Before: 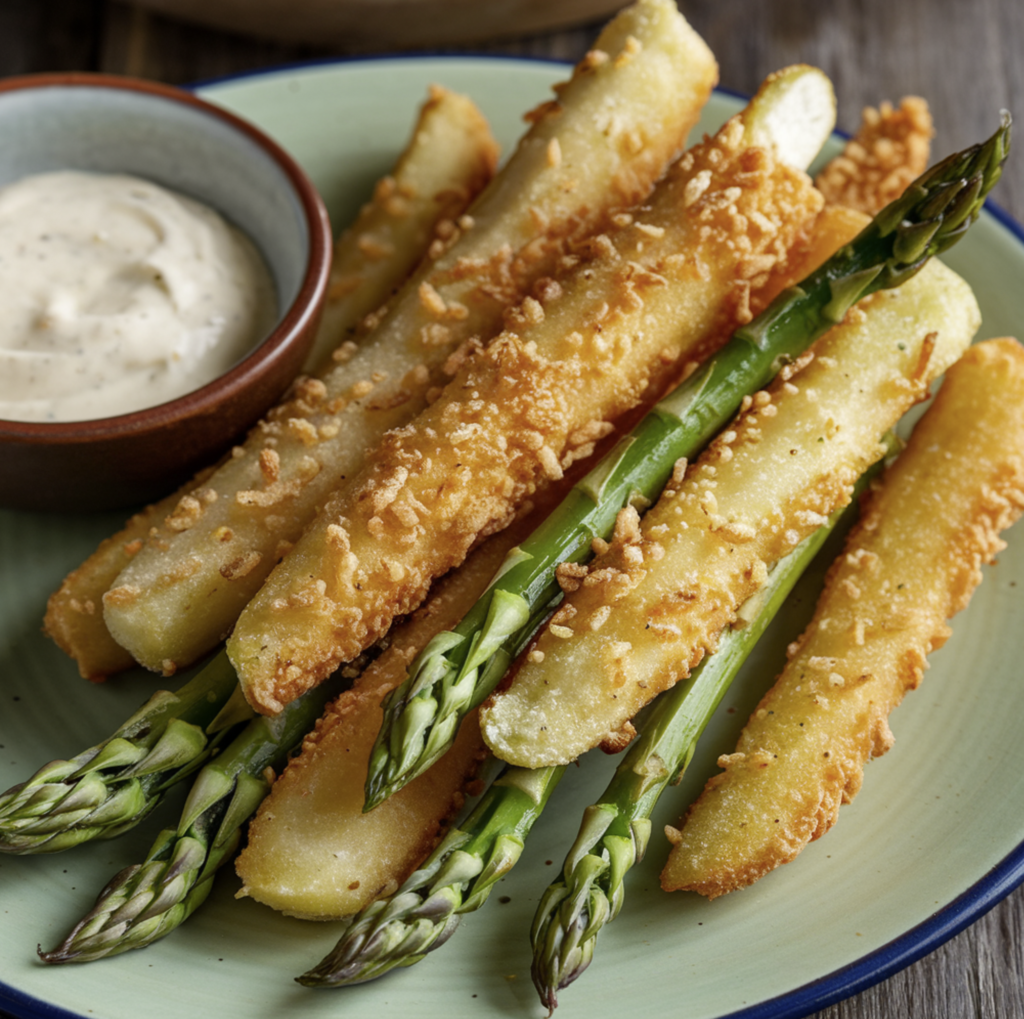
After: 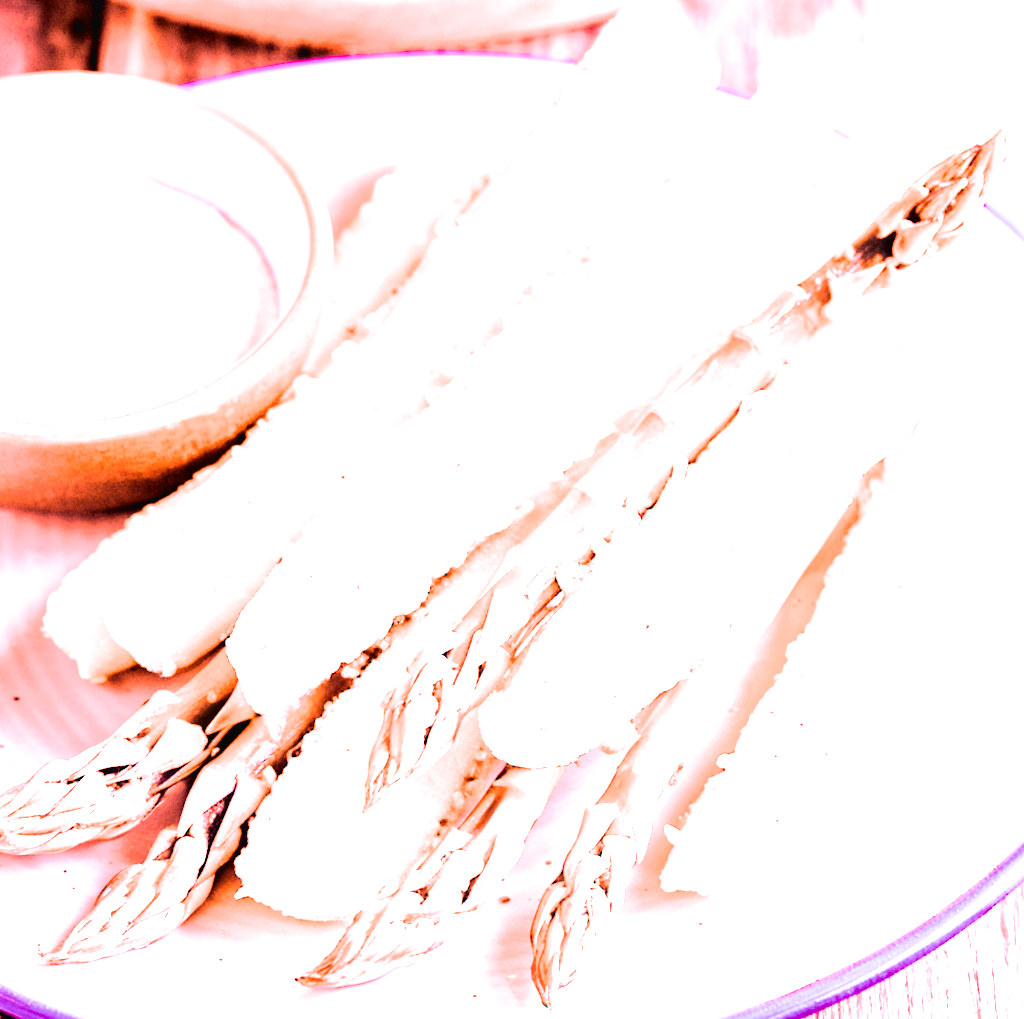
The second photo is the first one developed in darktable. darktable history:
tone curve: curves: ch0 [(0.016, 0.023) (0.248, 0.252) (0.732, 0.797) (1, 1)], color space Lab, linked channels, preserve colors none
exposure: black level correction -0.001, exposure 0.9 EV, compensate exposure bias true, compensate highlight preservation false
white balance: red 8, blue 8
contrast equalizer: y [[0.524, 0.538, 0.547, 0.548, 0.538, 0.524], [0.5 ×6], [0.5 ×6], [0 ×6], [0 ×6]]
color zones: curves: ch0 [(0.018, 0.548) (0.197, 0.654) (0.425, 0.447) (0.605, 0.658) (0.732, 0.579)]; ch1 [(0.105, 0.531) (0.224, 0.531) (0.386, 0.39) (0.618, 0.456) (0.732, 0.456) (0.956, 0.421)]; ch2 [(0.039, 0.583) (0.215, 0.465) (0.399, 0.544) (0.465, 0.548) (0.614, 0.447) (0.724, 0.43) (0.882, 0.623) (0.956, 0.632)]
filmic rgb: black relative exposure -7.65 EV, white relative exposure 4.56 EV, hardness 3.61
sharpen: radius 2.883, amount 0.868, threshold 47.523
tone equalizer: -8 EV -0.417 EV, -7 EV -0.389 EV, -6 EV -0.333 EV, -5 EV -0.222 EV, -3 EV 0.222 EV, -2 EV 0.333 EV, -1 EV 0.389 EV, +0 EV 0.417 EV, edges refinement/feathering 500, mask exposure compensation -1.57 EV, preserve details no
